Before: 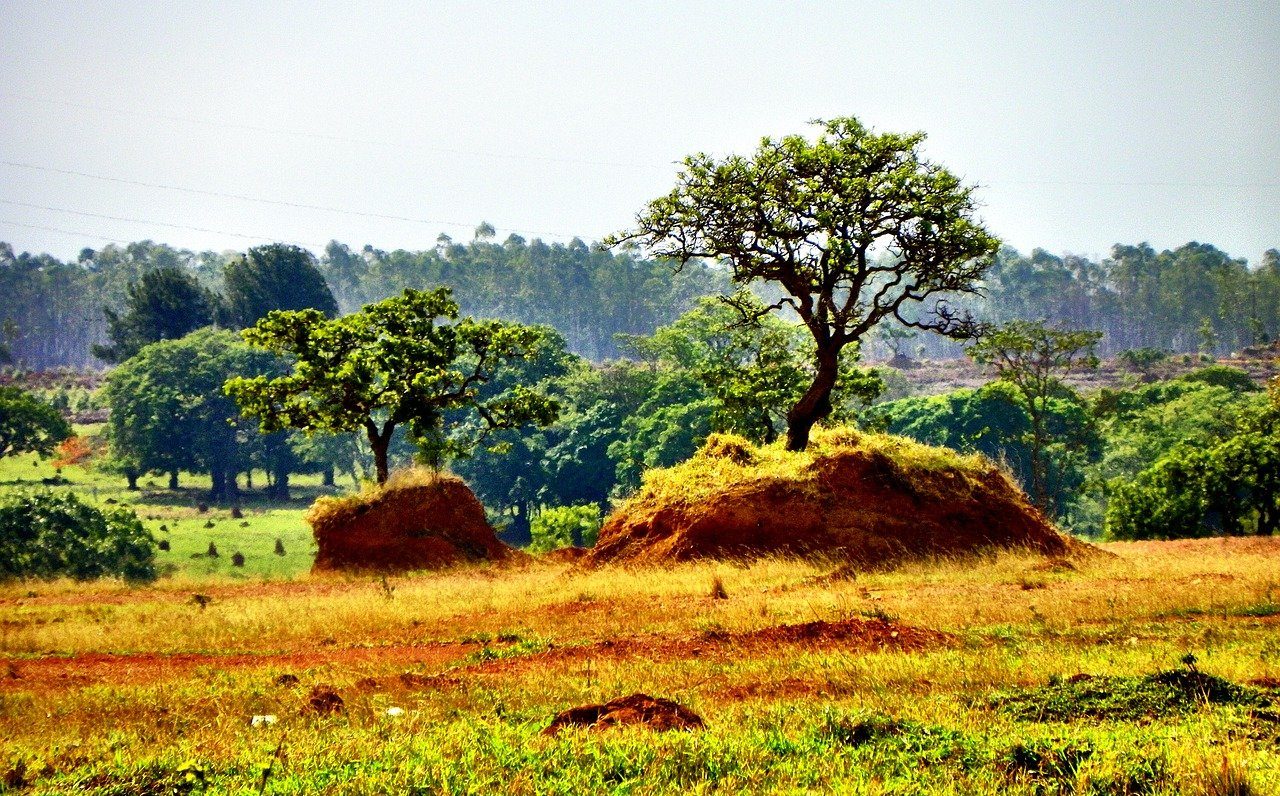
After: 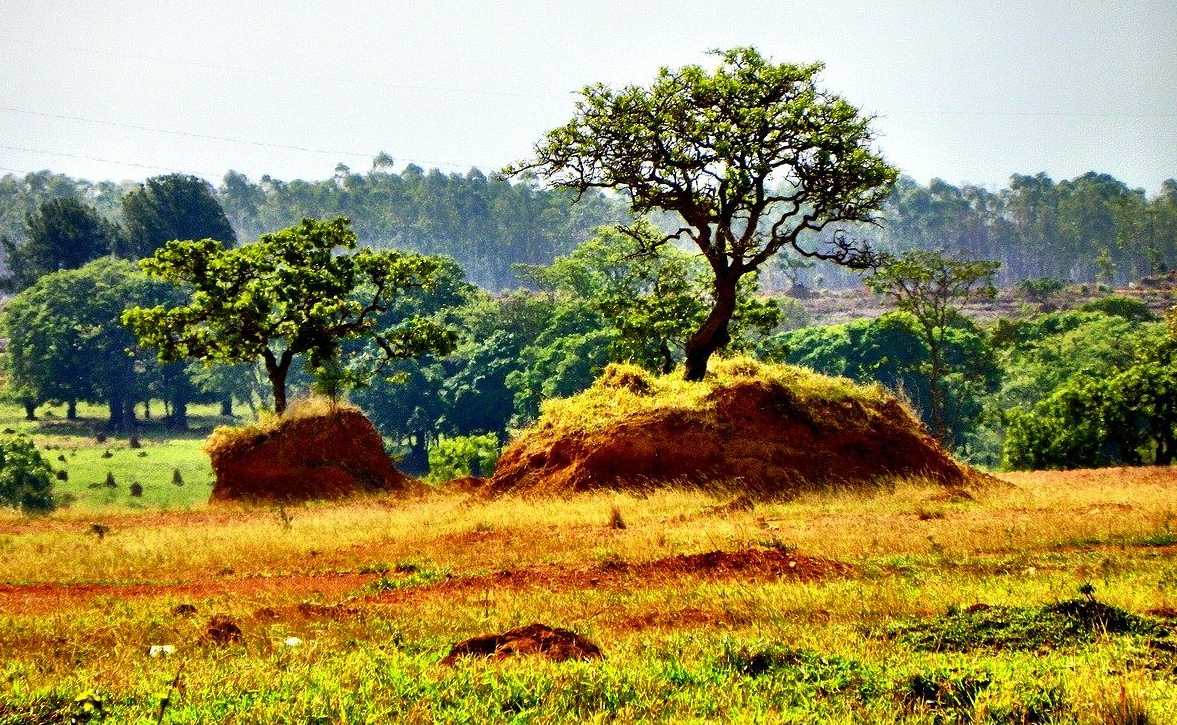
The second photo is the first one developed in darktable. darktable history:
crop and rotate: left 7.972%, top 8.911%
